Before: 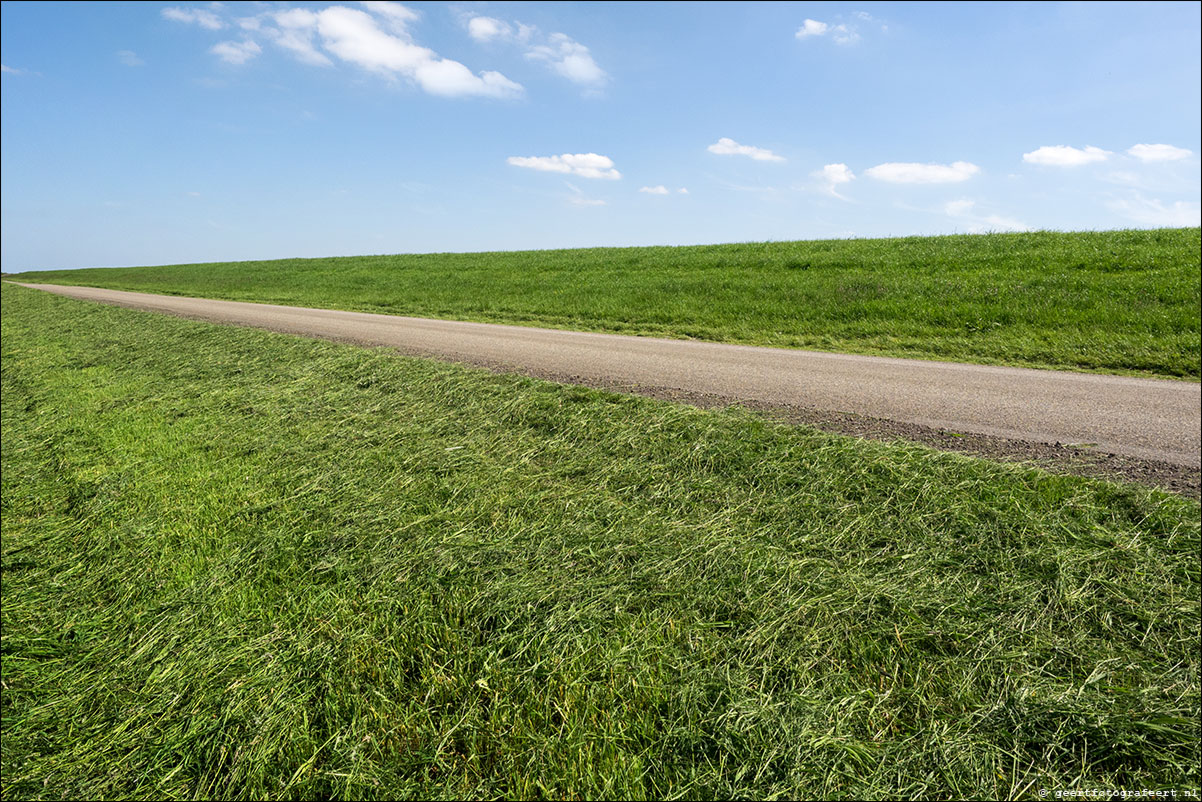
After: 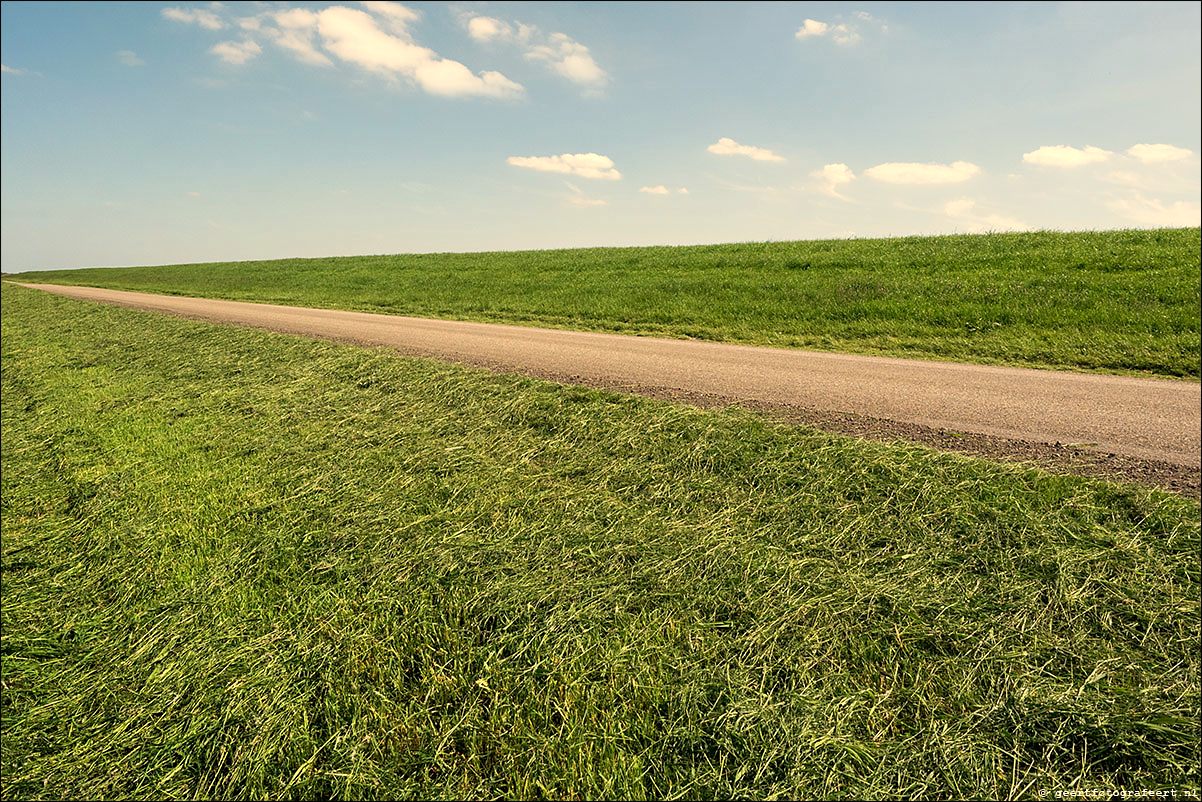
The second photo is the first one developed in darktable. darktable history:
sharpen: radius 1, threshold 1
white balance: red 1.123, blue 0.83
